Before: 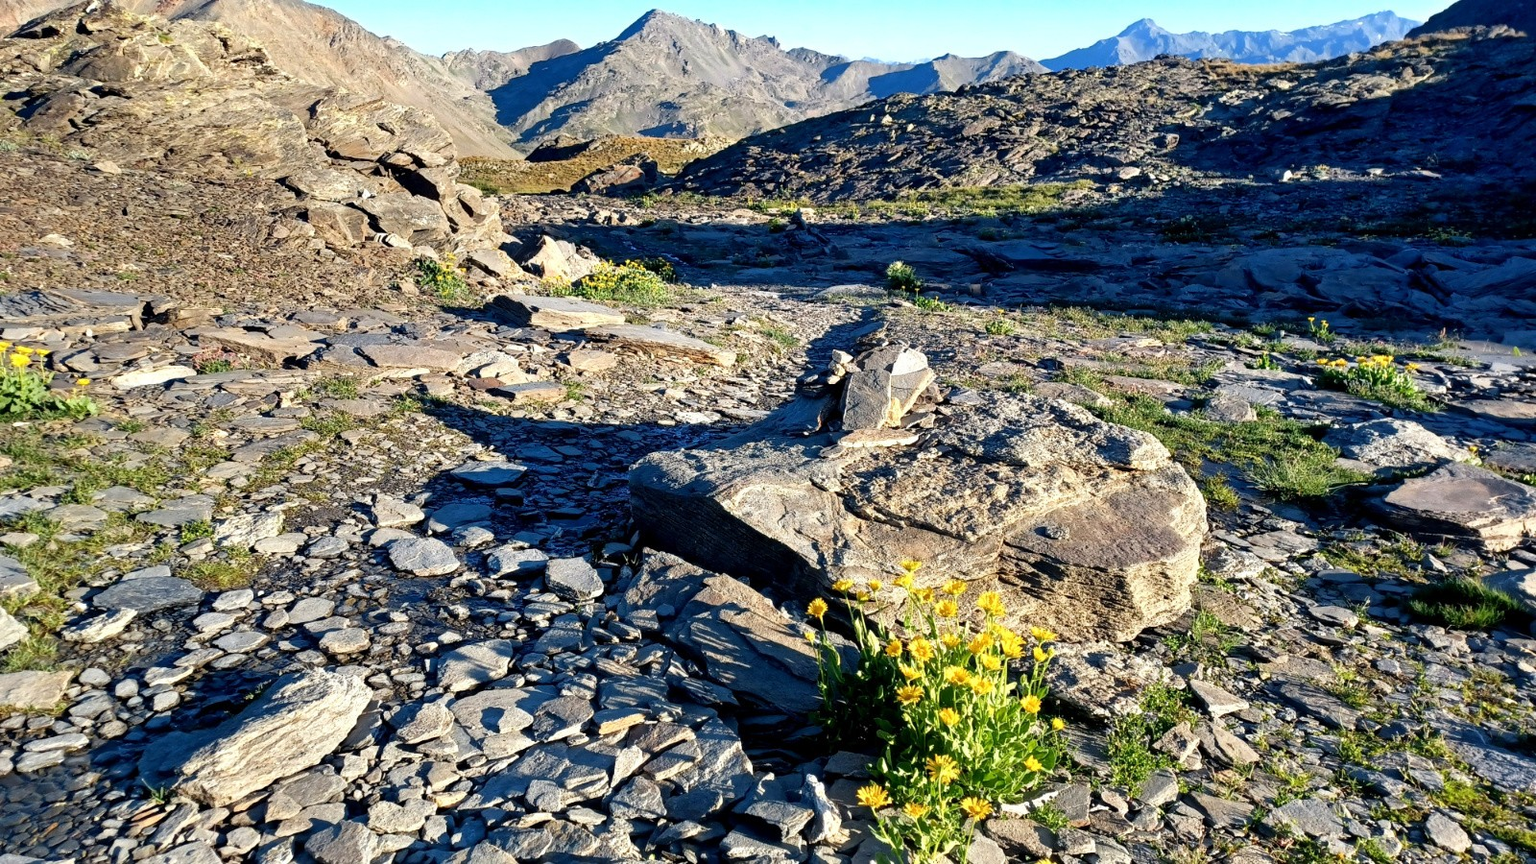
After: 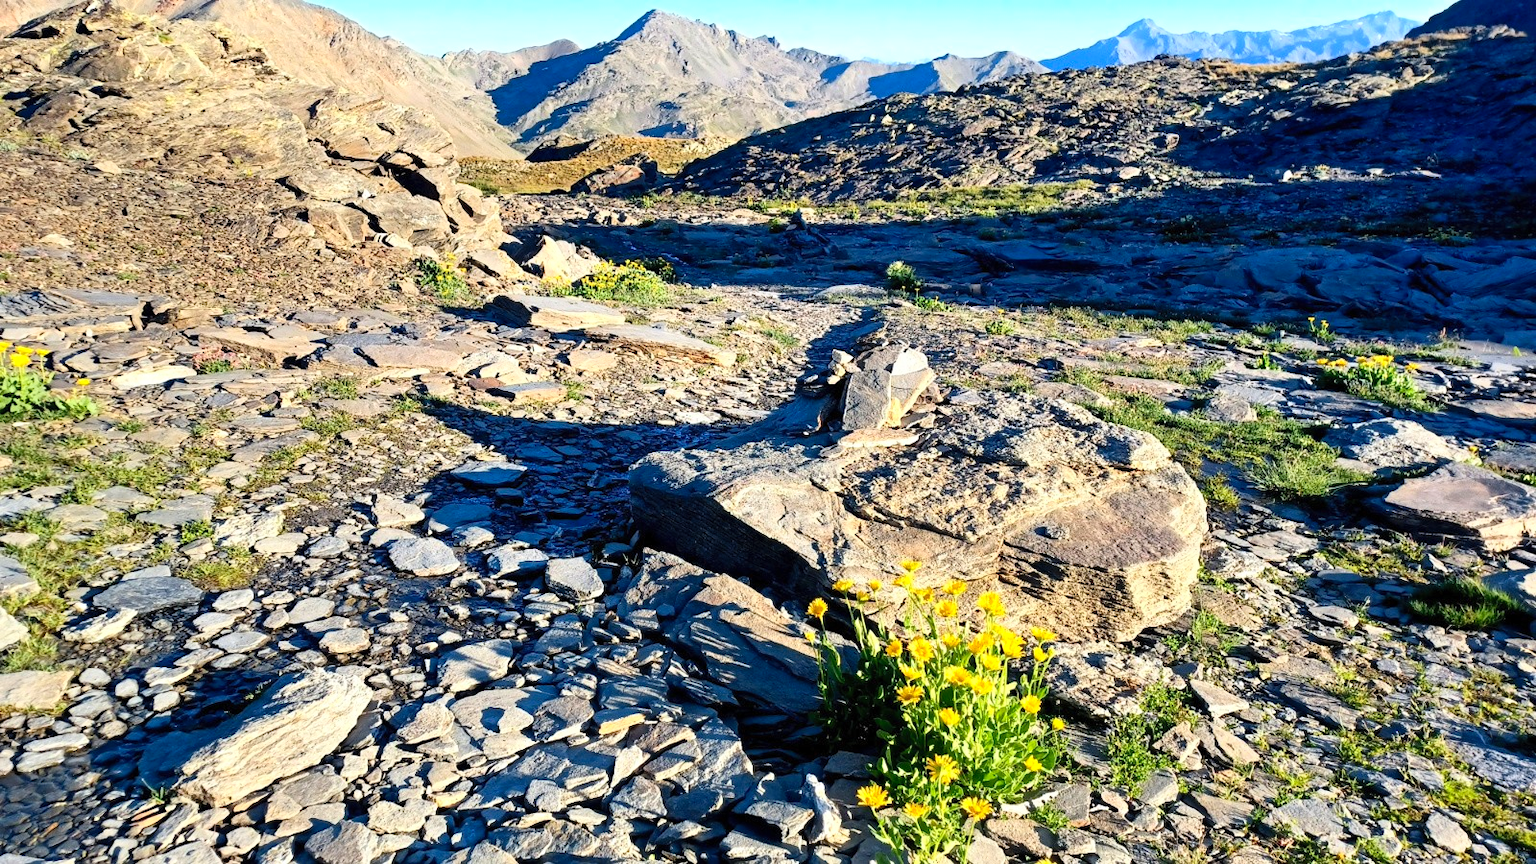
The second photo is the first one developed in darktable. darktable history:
contrast brightness saturation: contrast 0.202, brightness 0.162, saturation 0.229
